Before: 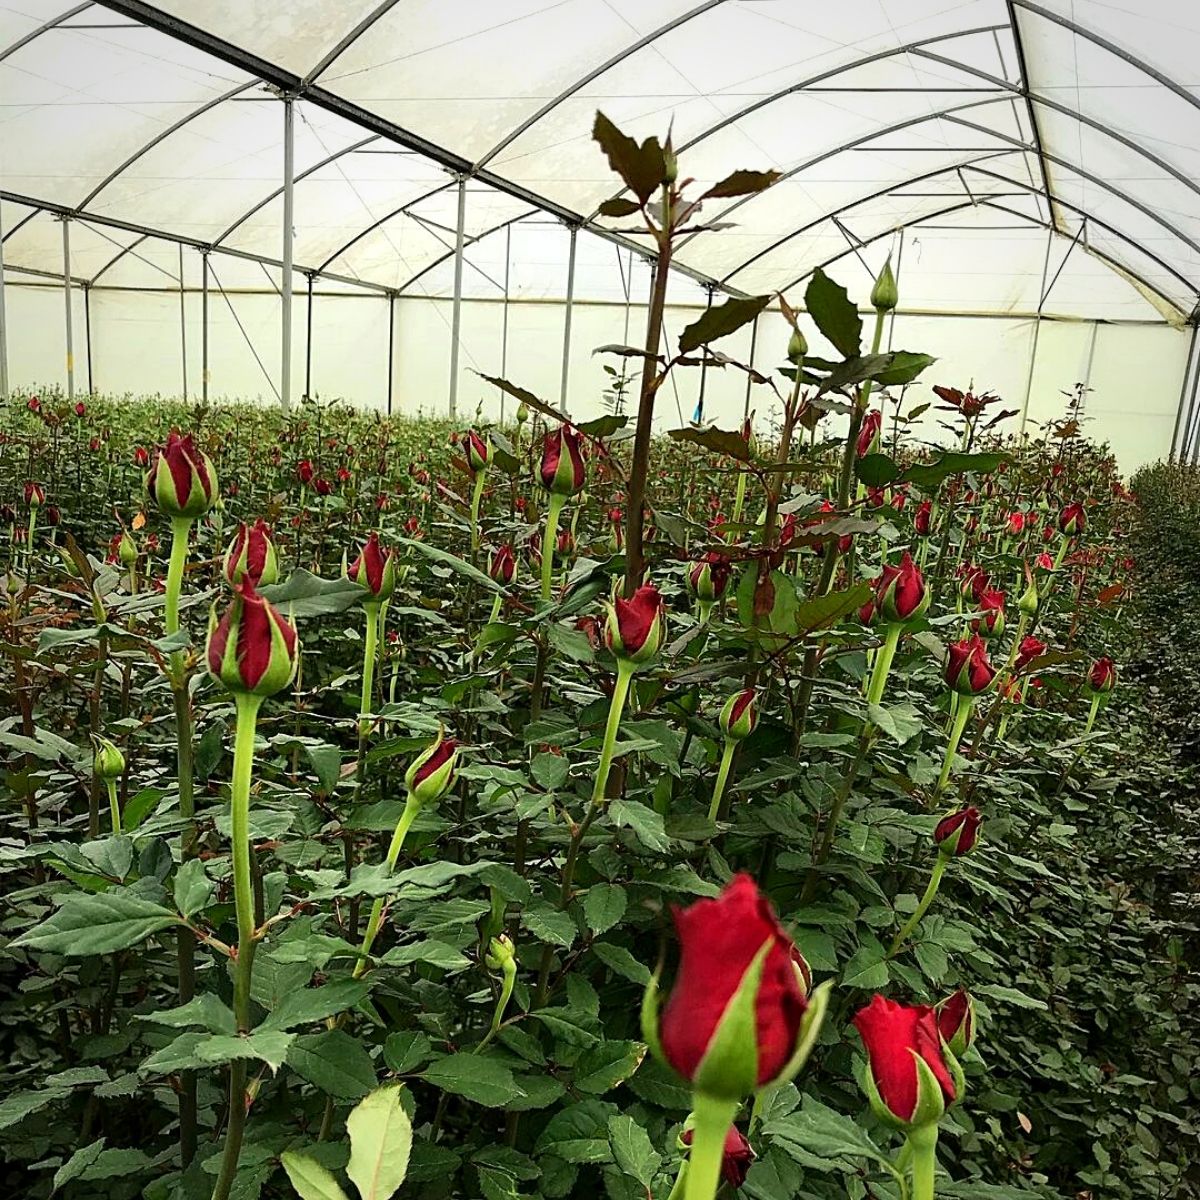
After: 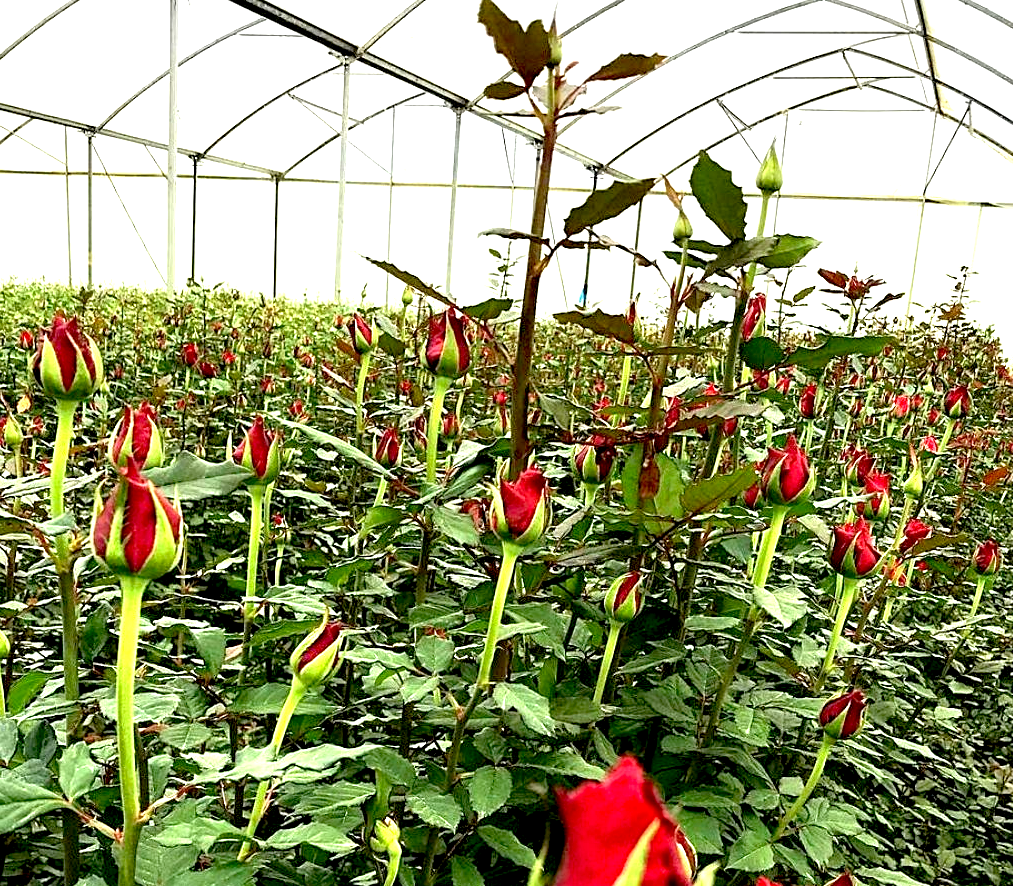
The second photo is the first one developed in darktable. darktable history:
exposure: black level correction 0.008, exposure 1.426 EV, compensate exposure bias true, compensate highlight preservation false
crop and rotate: left 9.632%, top 9.753%, right 5.878%, bottom 16.368%
